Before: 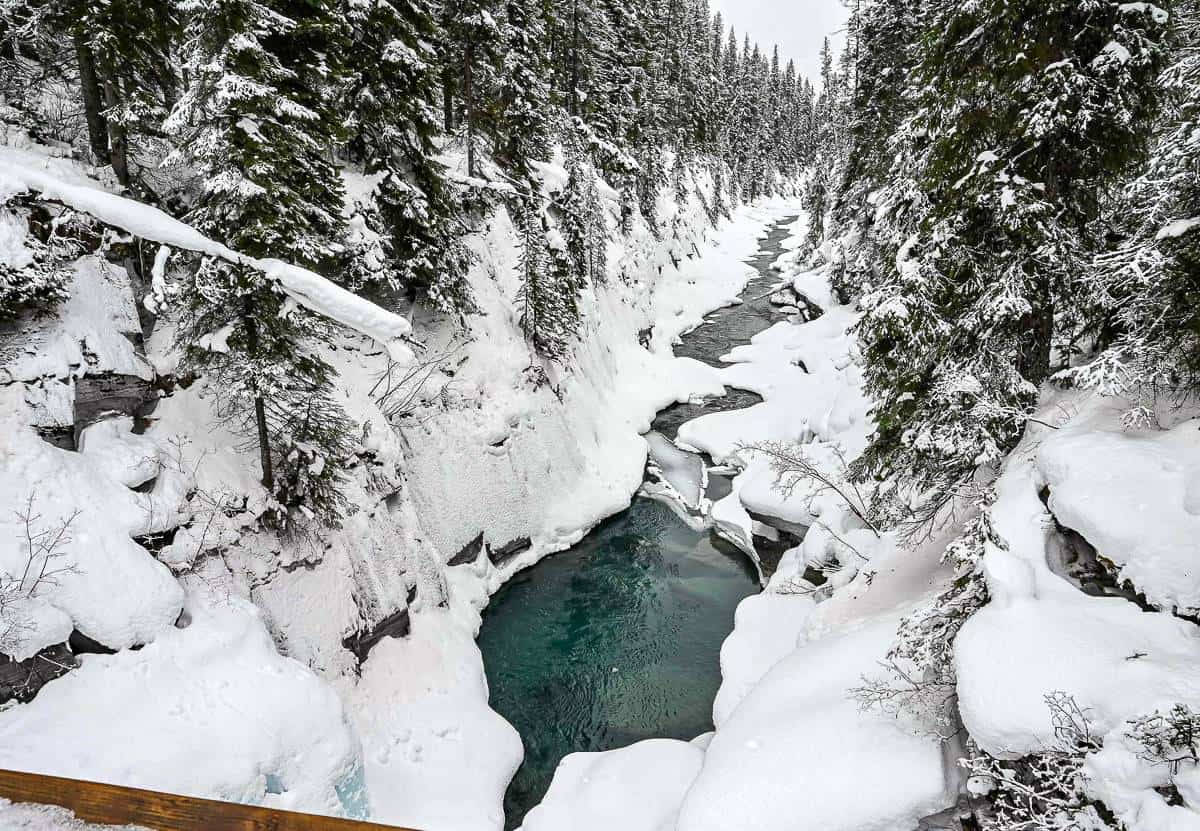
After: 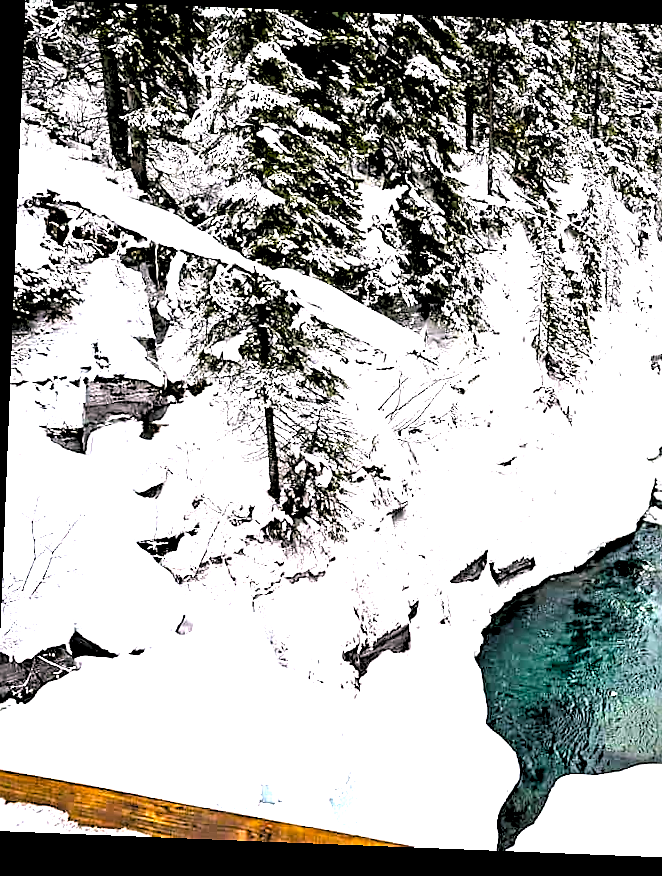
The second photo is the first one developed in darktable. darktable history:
sharpen: on, module defaults
exposure: black level correction 0, exposure 1.3 EV, compensate exposure bias true, compensate highlight preservation false
rotate and perspective: rotation 2.27°, automatic cropping off
color balance rgb: shadows lift › chroma 2%, shadows lift › hue 217.2°, power › chroma 0.25%, power › hue 60°, highlights gain › chroma 1.5%, highlights gain › hue 309.6°, global offset › luminance -0.5%, perceptual saturation grading › global saturation 15%, global vibrance 20%
crop: left 0.587%, right 45.588%, bottom 0.086%
tone equalizer: -8 EV -0.417 EV, -7 EV -0.389 EV, -6 EV -0.333 EV, -5 EV -0.222 EV, -3 EV 0.222 EV, -2 EV 0.333 EV, -1 EV 0.389 EV, +0 EV 0.417 EV, edges refinement/feathering 500, mask exposure compensation -1.57 EV, preserve details no
rgb levels: levels [[0.034, 0.472, 0.904], [0, 0.5, 1], [0, 0.5, 1]]
